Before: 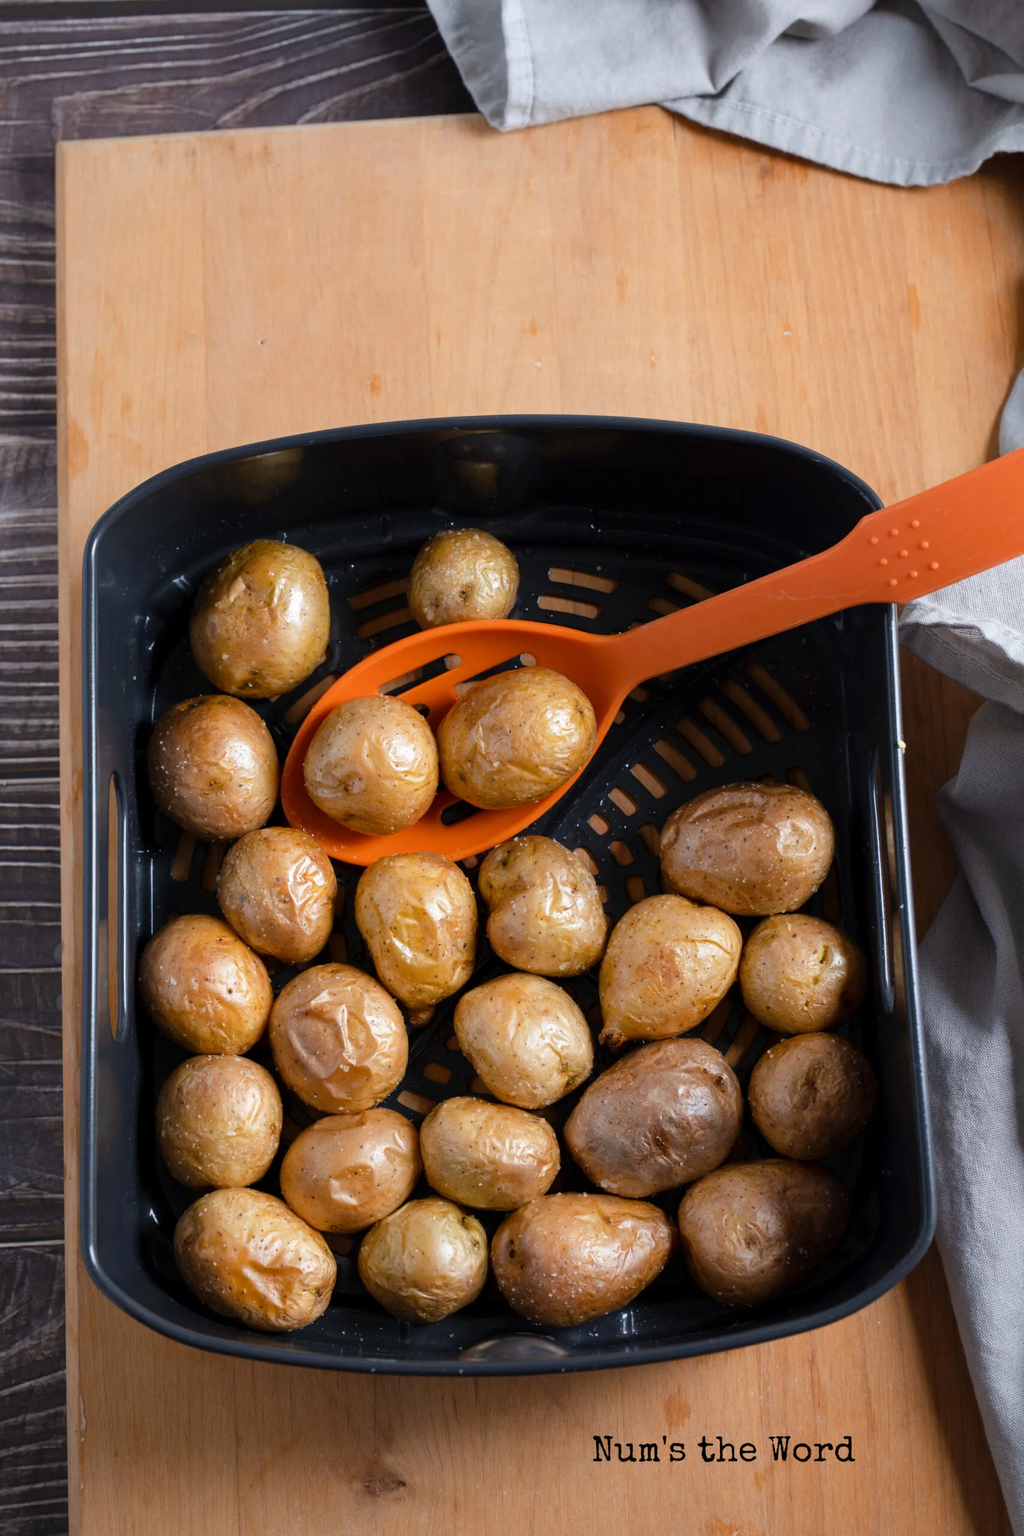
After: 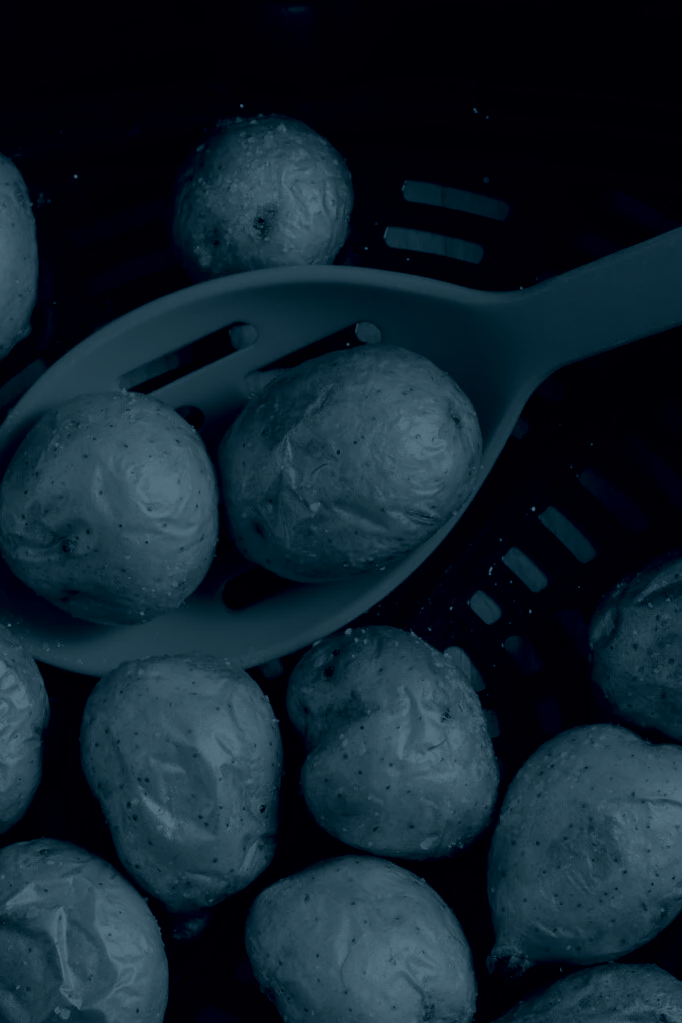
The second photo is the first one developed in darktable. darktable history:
crop: left 30%, top 30%, right 30%, bottom 30%
filmic rgb: black relative exposure -16 EV, white relative exposure 4.97 EV, hardness 6.25
colorize: hue 194.4°, saturation 29%, source mix 61.75%, lightness 3.98%, version 1
contrast brightness saturation: contrast 0.12, brightness -0.12, saturation 0.2
white balance: red 1.004, blue 1.024
